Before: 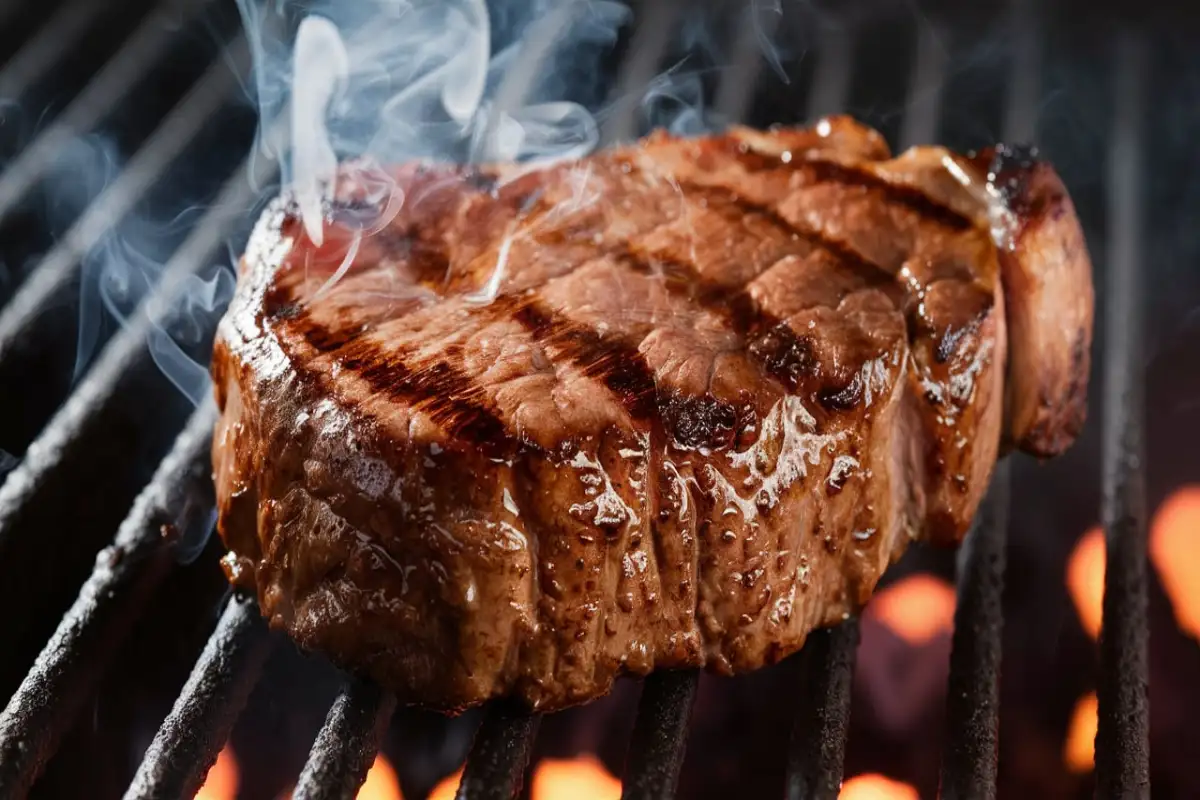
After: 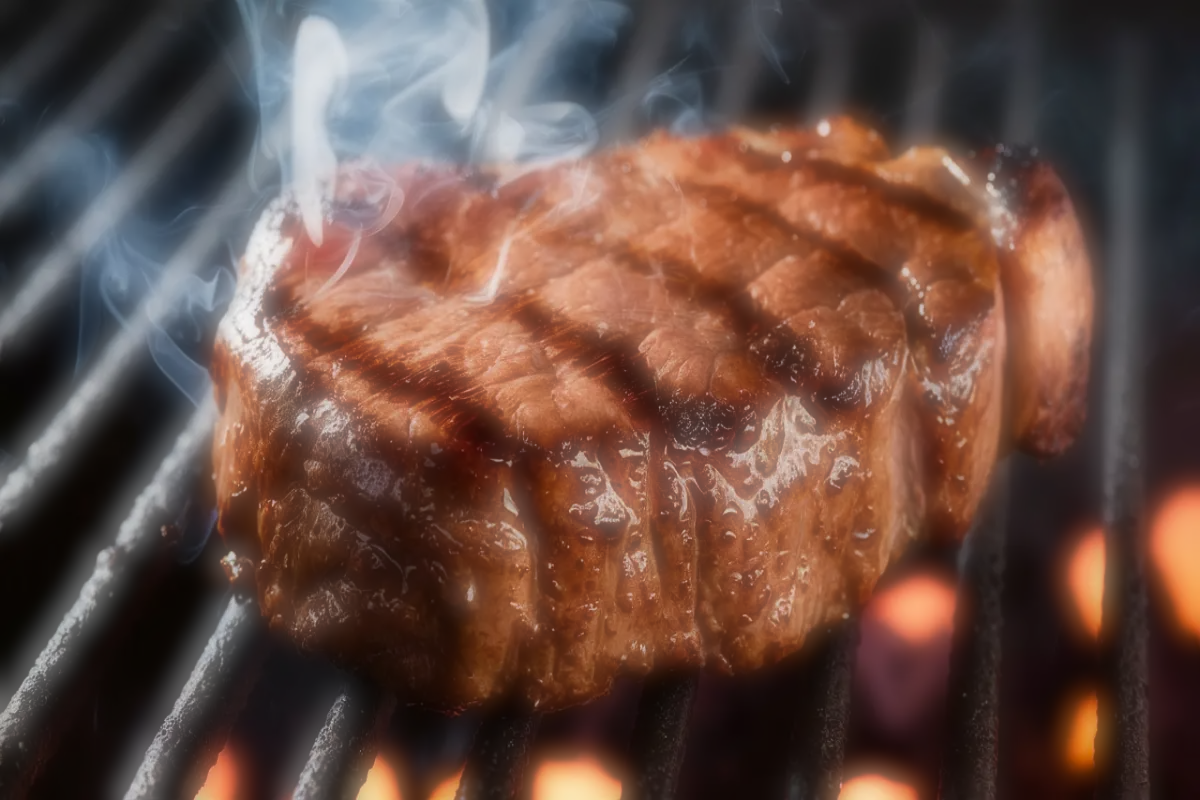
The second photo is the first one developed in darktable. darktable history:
soften: on, module defaults
vignetting: brightness -0.233, saturation 0.141
